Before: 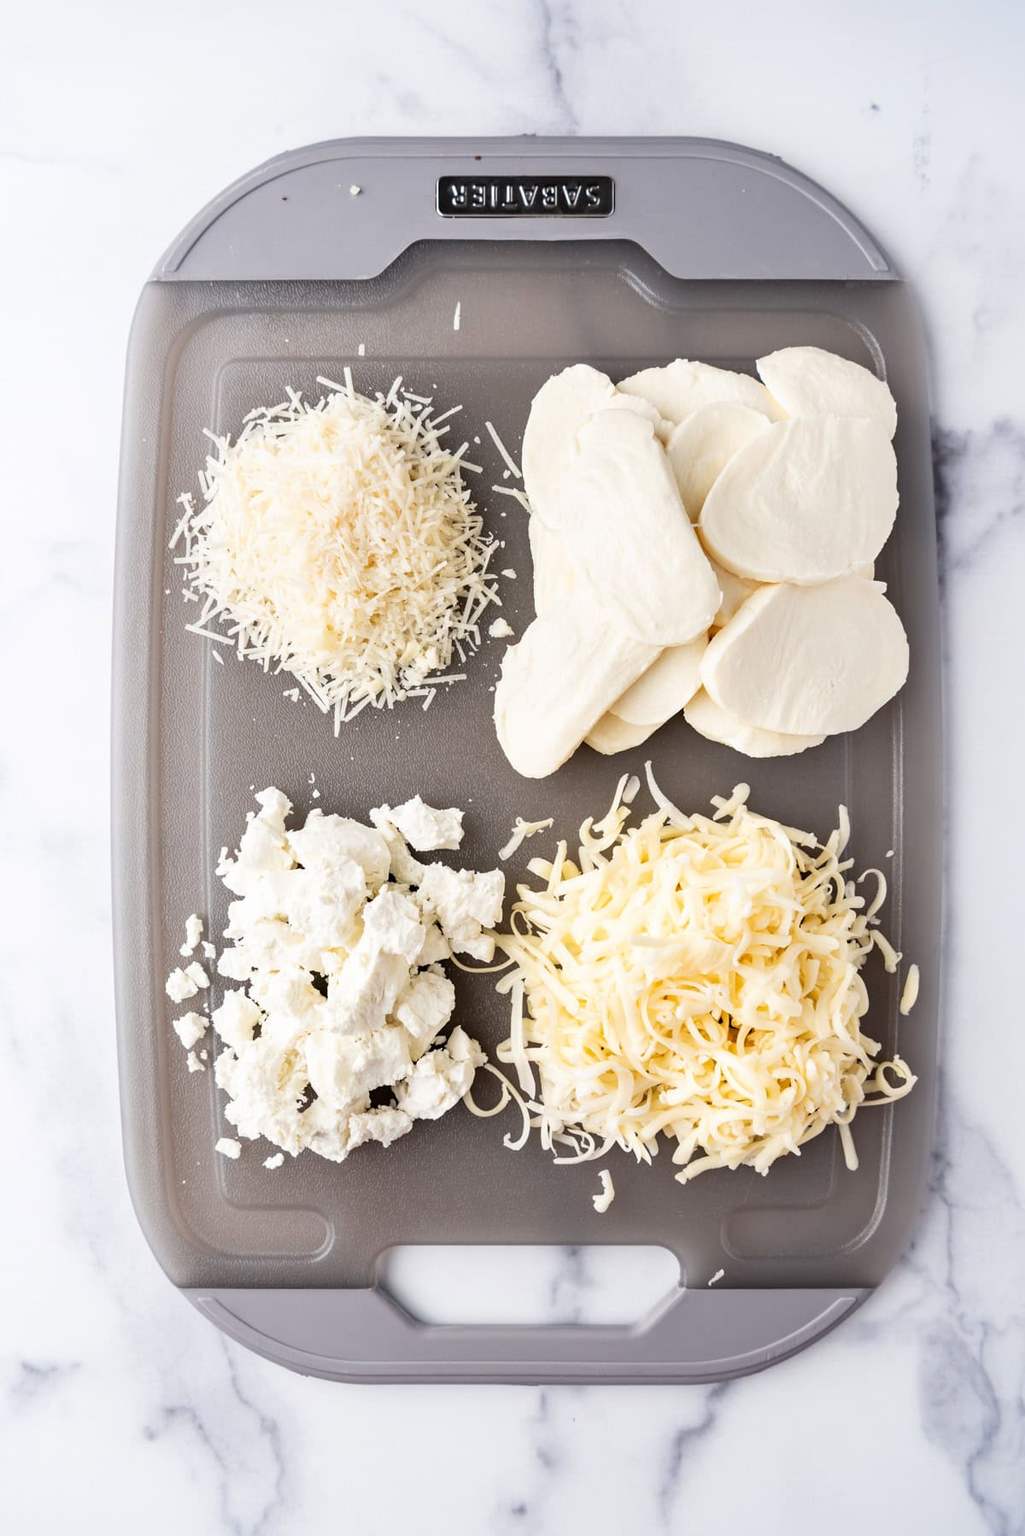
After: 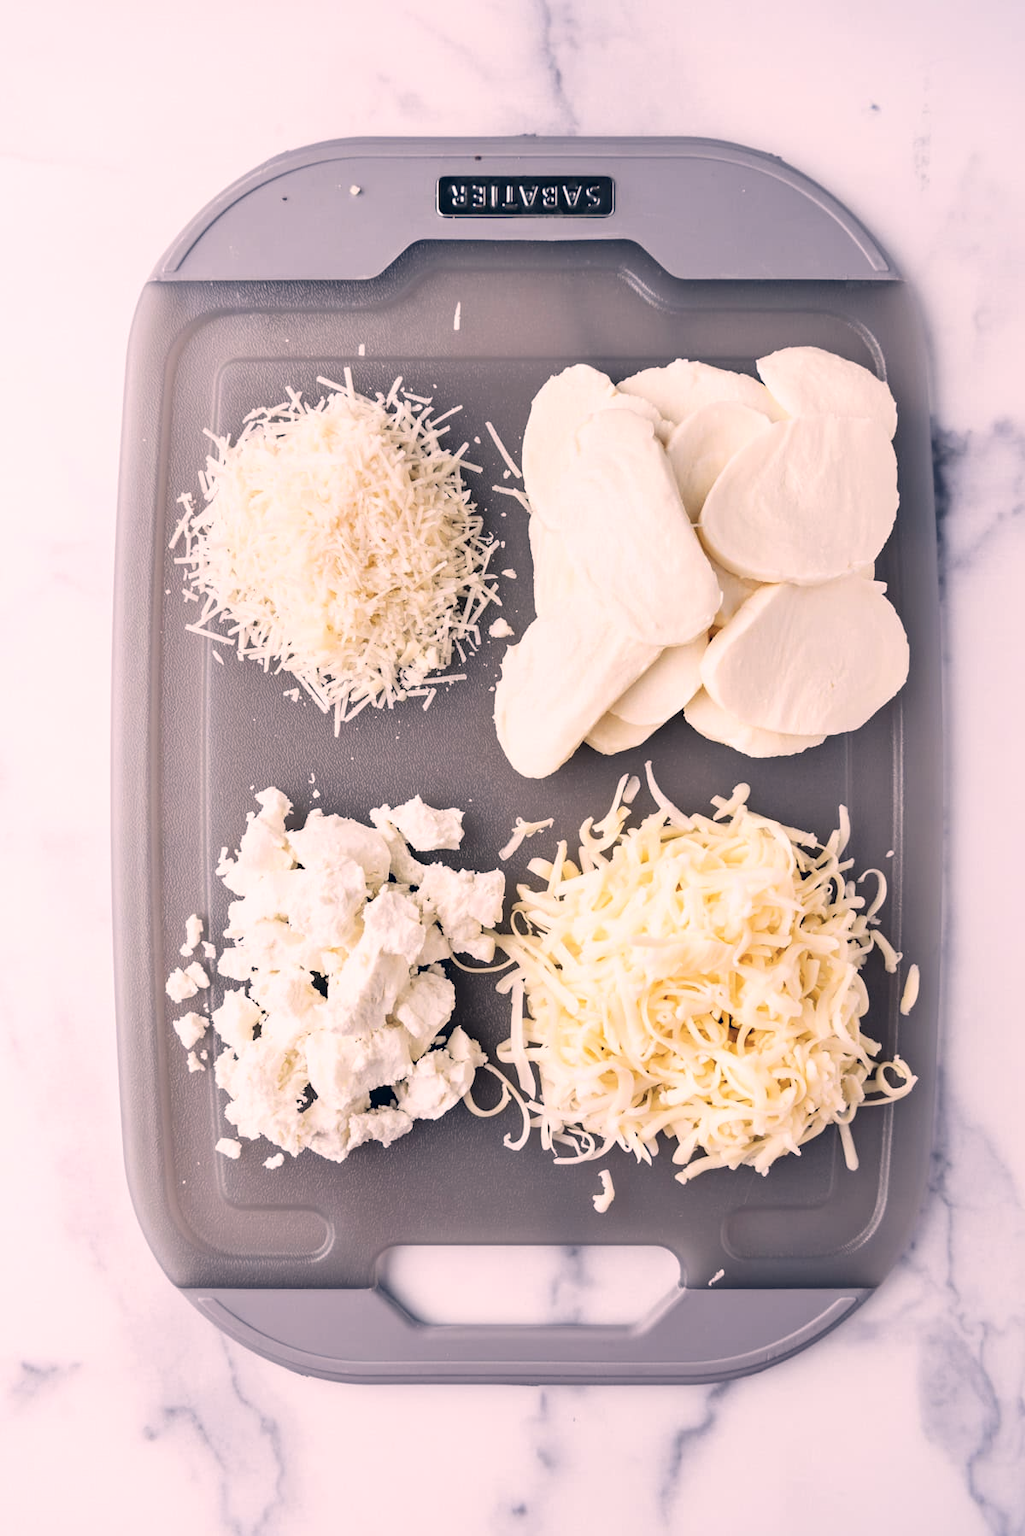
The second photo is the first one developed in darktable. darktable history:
color correction: highlights a* 13.89, highlights b* 6.14, shadows a* -5.37, shadows b* -15.45, saturation 0.853
